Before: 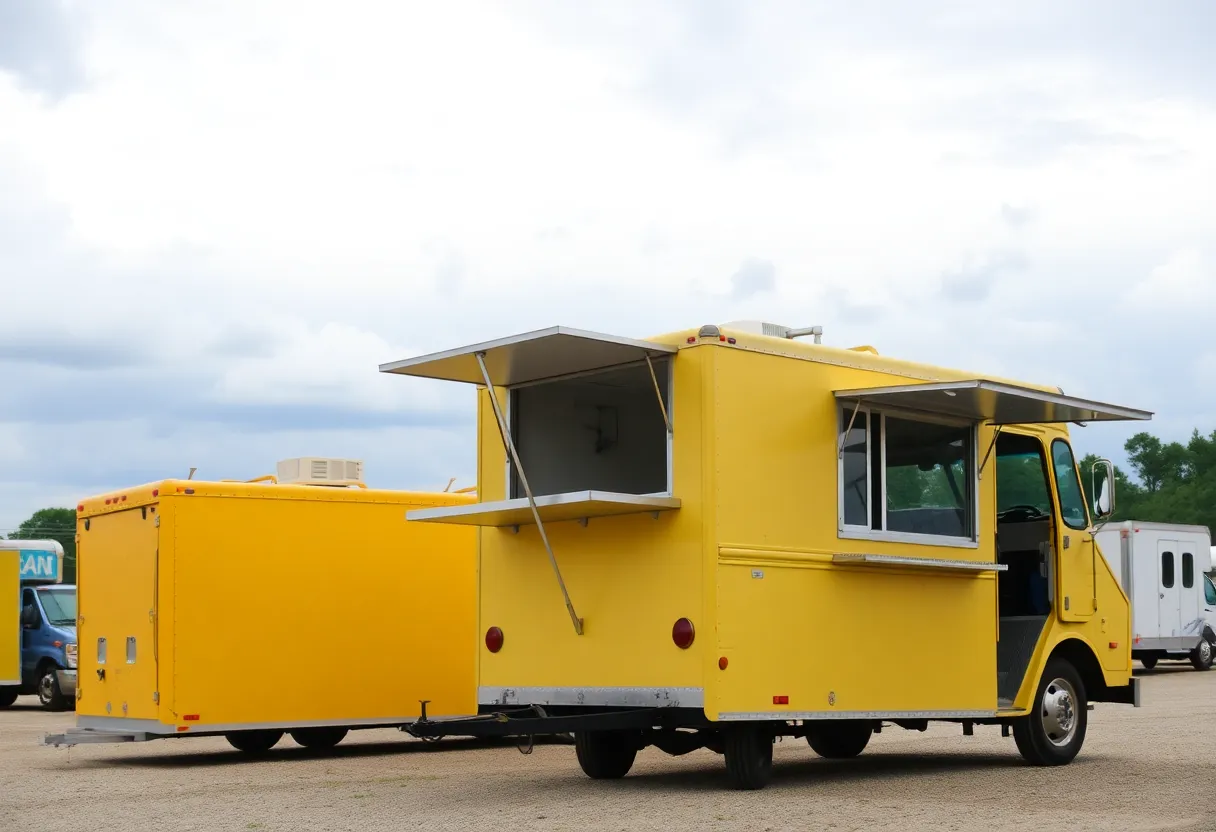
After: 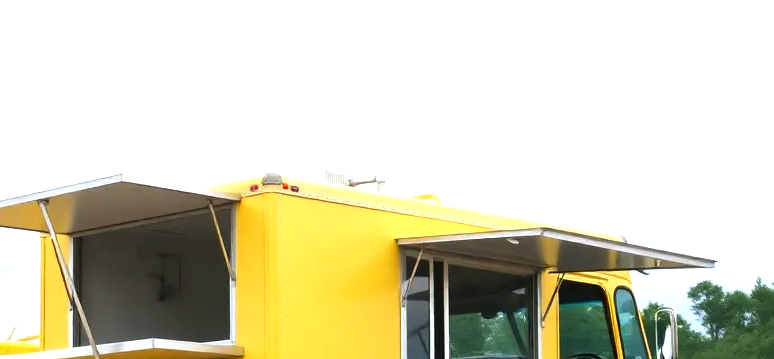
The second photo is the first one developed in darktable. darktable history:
crop: left 36.005%, top 18.293%, right 0.31%, bottom 38.444%
exposure: exposure 1 EV, compensate highlight preservation false
